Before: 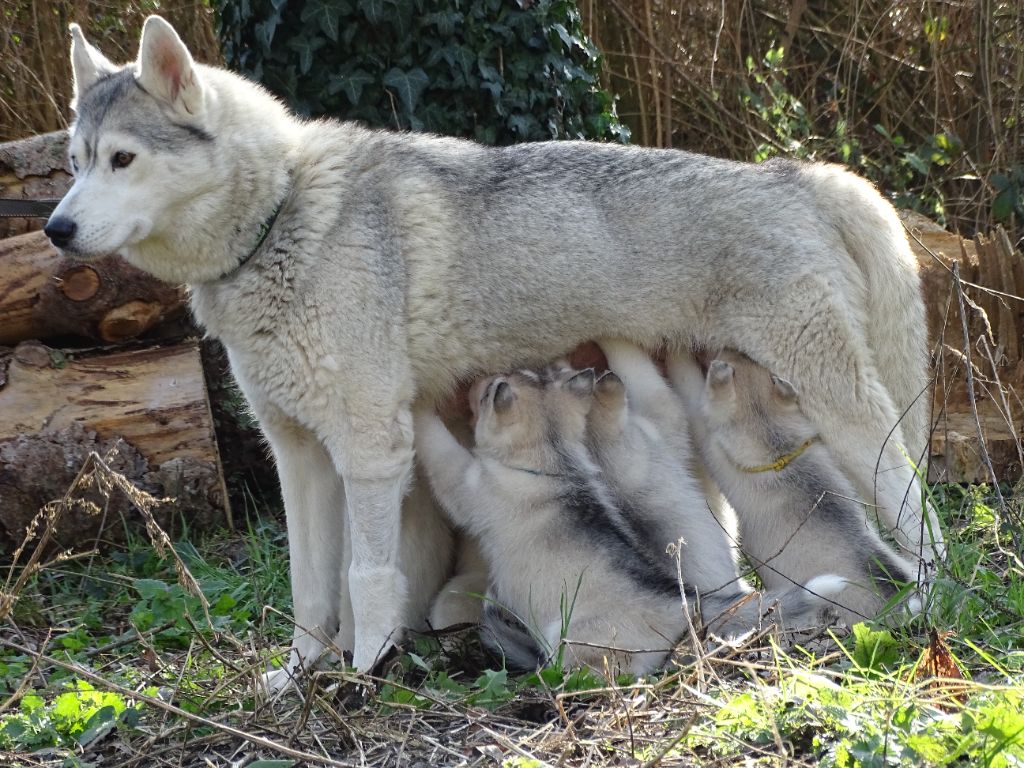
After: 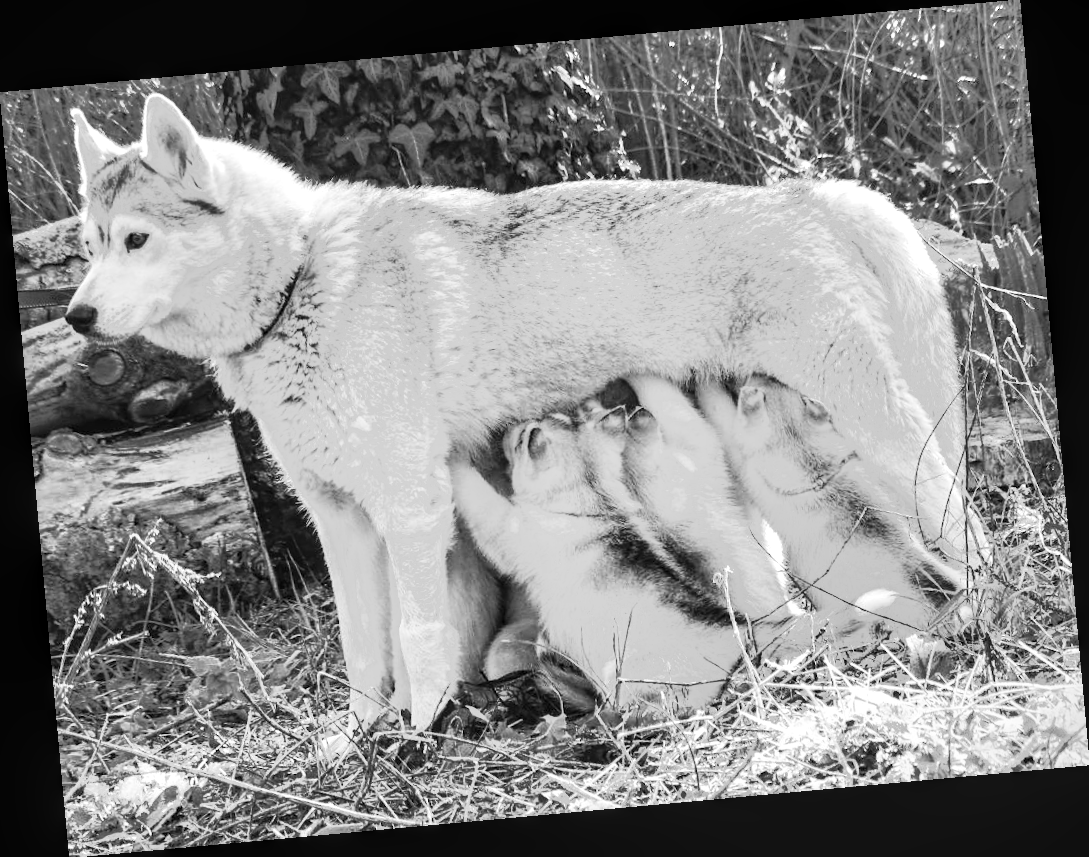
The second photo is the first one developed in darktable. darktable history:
tone equalizer: -7 EV -0.63 EV, -6 EV 1 EV, -5 EV -0.45 EV, -4 EV 0.43 EV, -3 EV 0.41 EV, -2 EV 0.15 EV, -1 EV -0.15 EV, +0 EV -0.39 EV, smoothing diameter 25%, edges refinement/feathering 10, preserve details guided filter
exposure: exposure 0.921 EV, compensate highlight preservation false
base curve: curves: ch0 [(0, 0) (0.032, 0.025) (0.121, 0.166) (0.206, 0.329) (0.605, 0.79) (1, 1)], preserve colors none
local contrast: on, module defaults
monochrome: on, module defaults
contrast equalizer: y [[0.5 ×6], [0.5 ×6], [0.5, 0.5, 0.501, 0.545, 0.707, 0.863], [0 ×6], [0 ×6]]
rotate and perspective: rotation -5.2°, automatic cropping off
